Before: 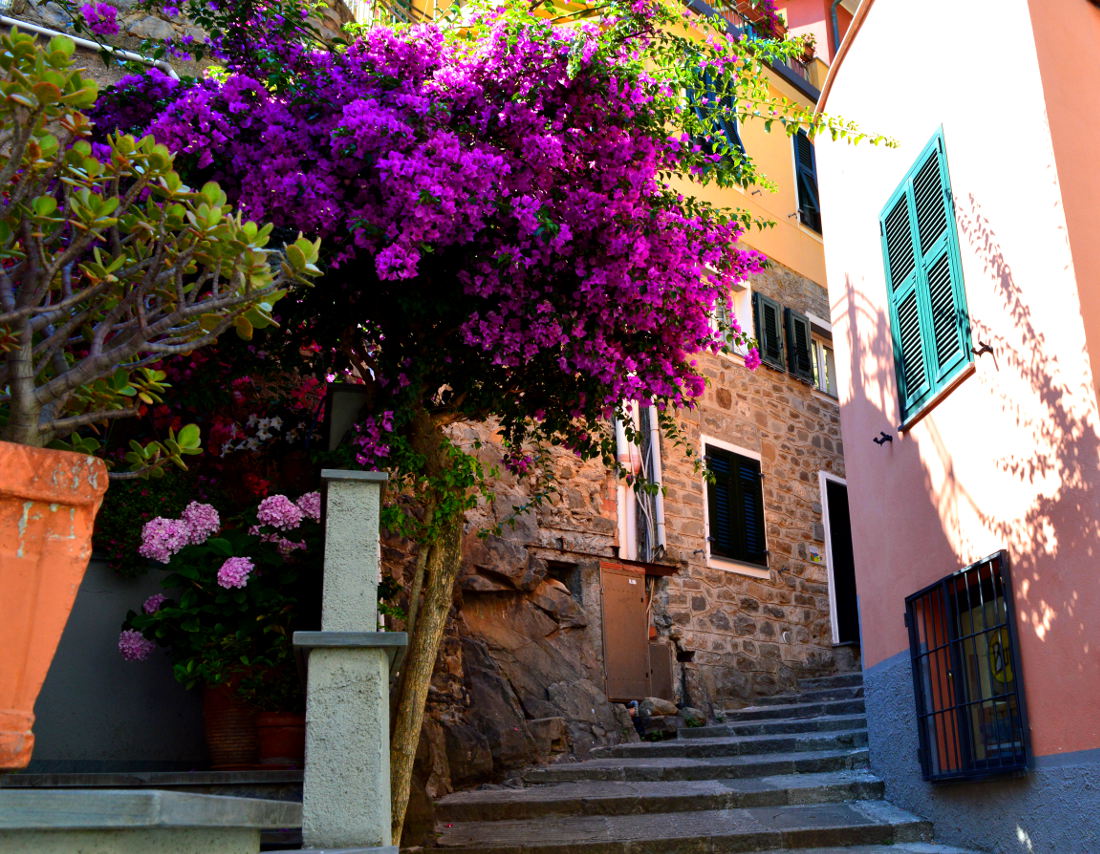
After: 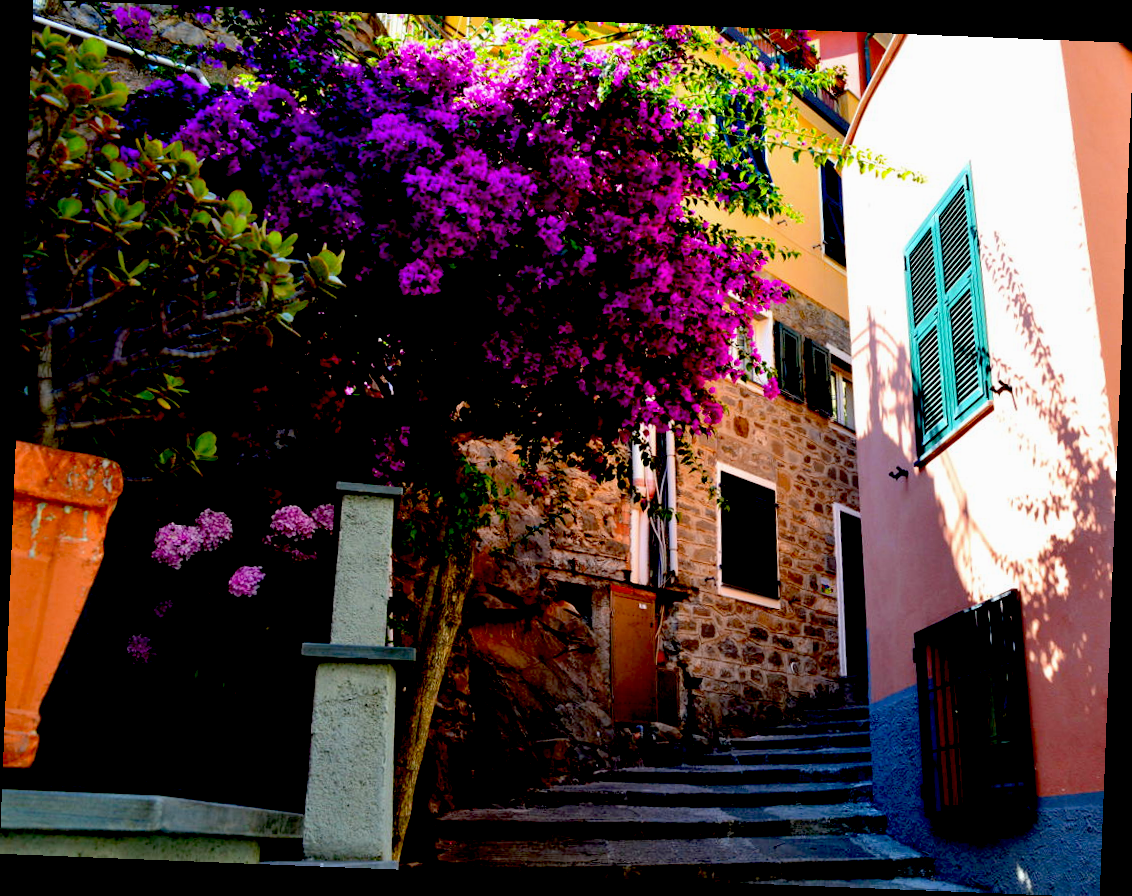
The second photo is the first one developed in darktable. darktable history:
rotate and perspective: rotation 2.27°, automatic cropping off
exposure: black level correction 0.056, exposure -0.039 EV, compensate highlight preservation false
